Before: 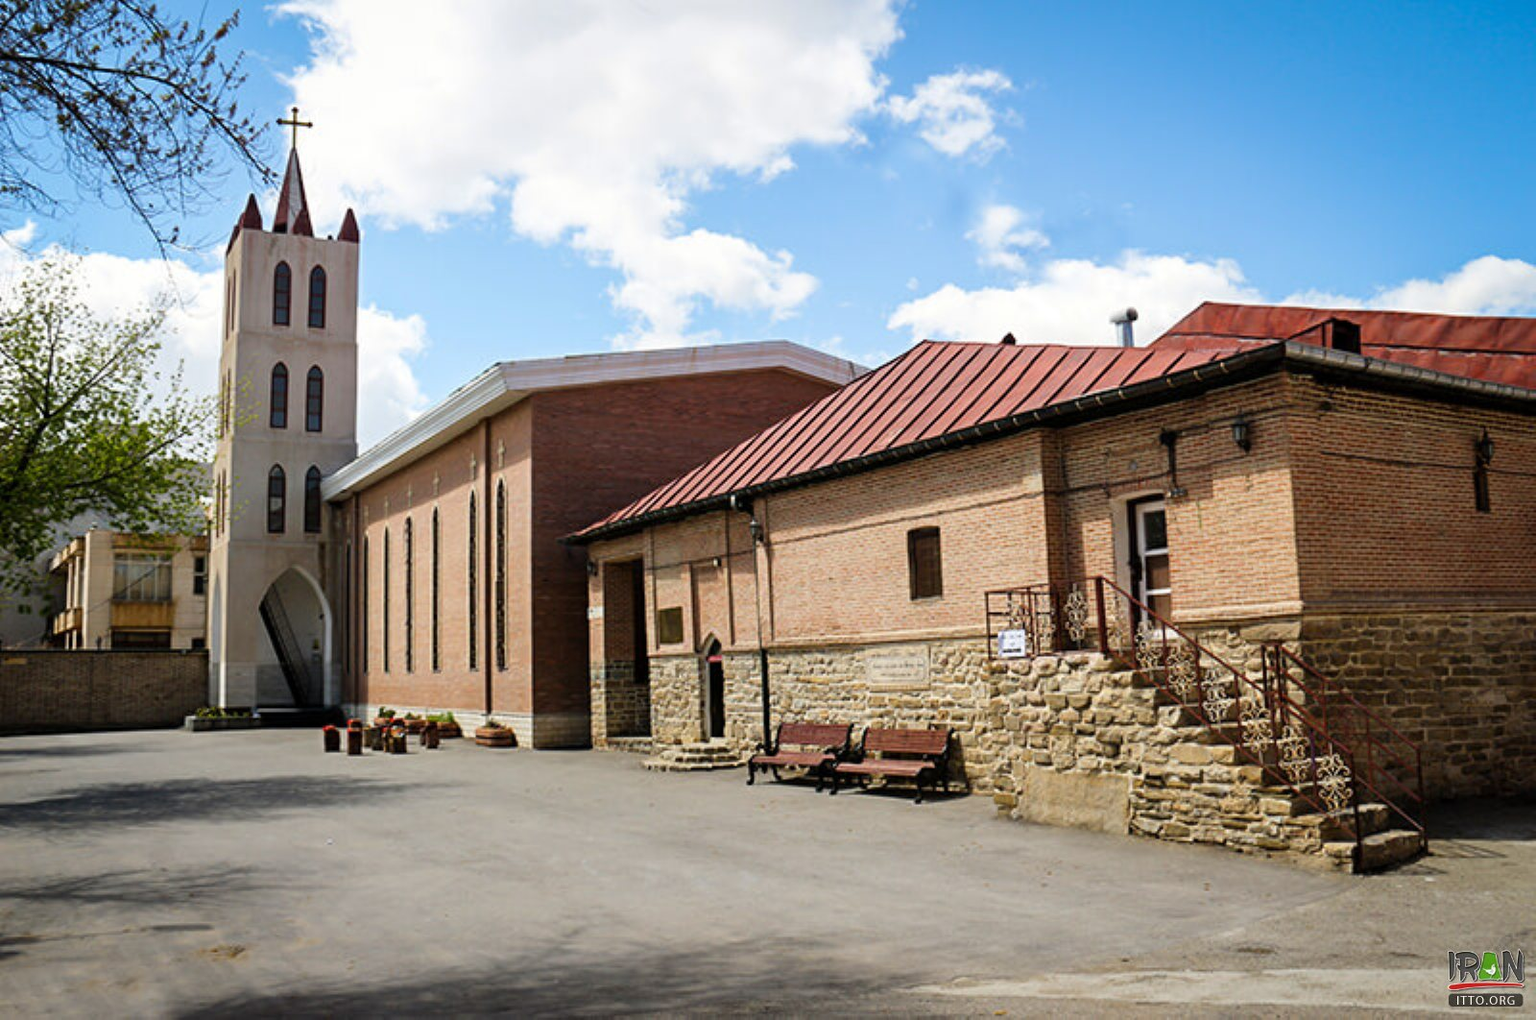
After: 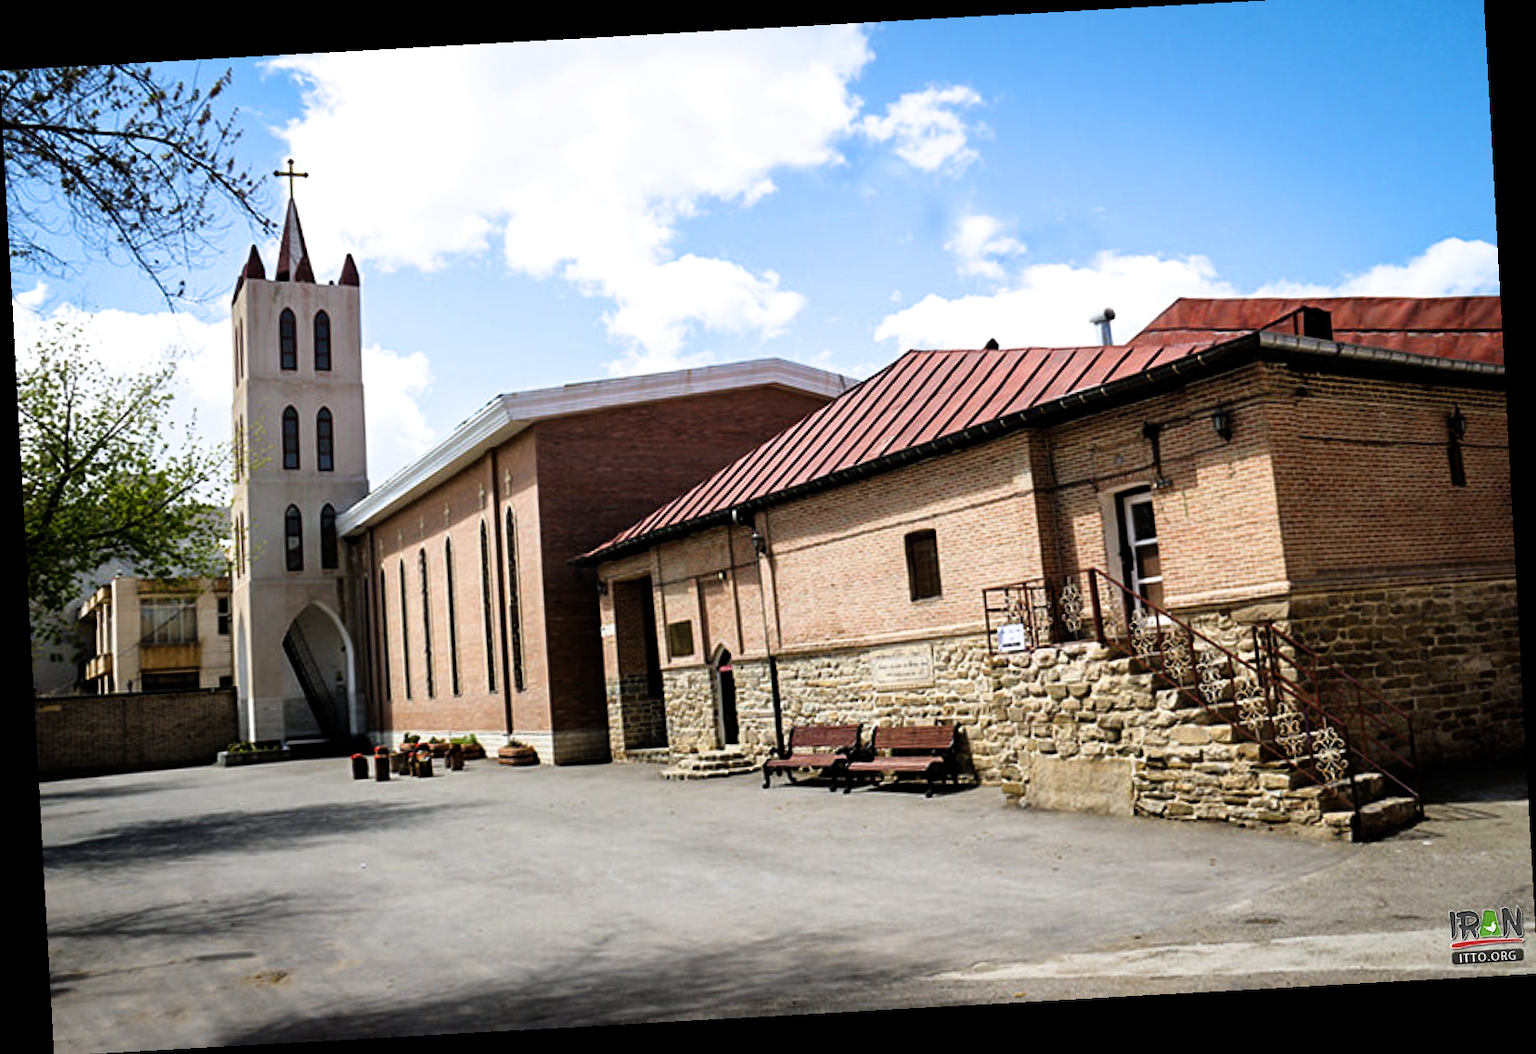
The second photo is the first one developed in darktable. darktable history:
rotate and perspective: rotation -3.18°, automatic cropping off
white balance: red 0.983, blue 1.036
crop: top 1.049%, right 0.001%
filmic rgb: black relative exposure -9.08 EV, white relative exposure 2.3 EV, hardness 7.49
